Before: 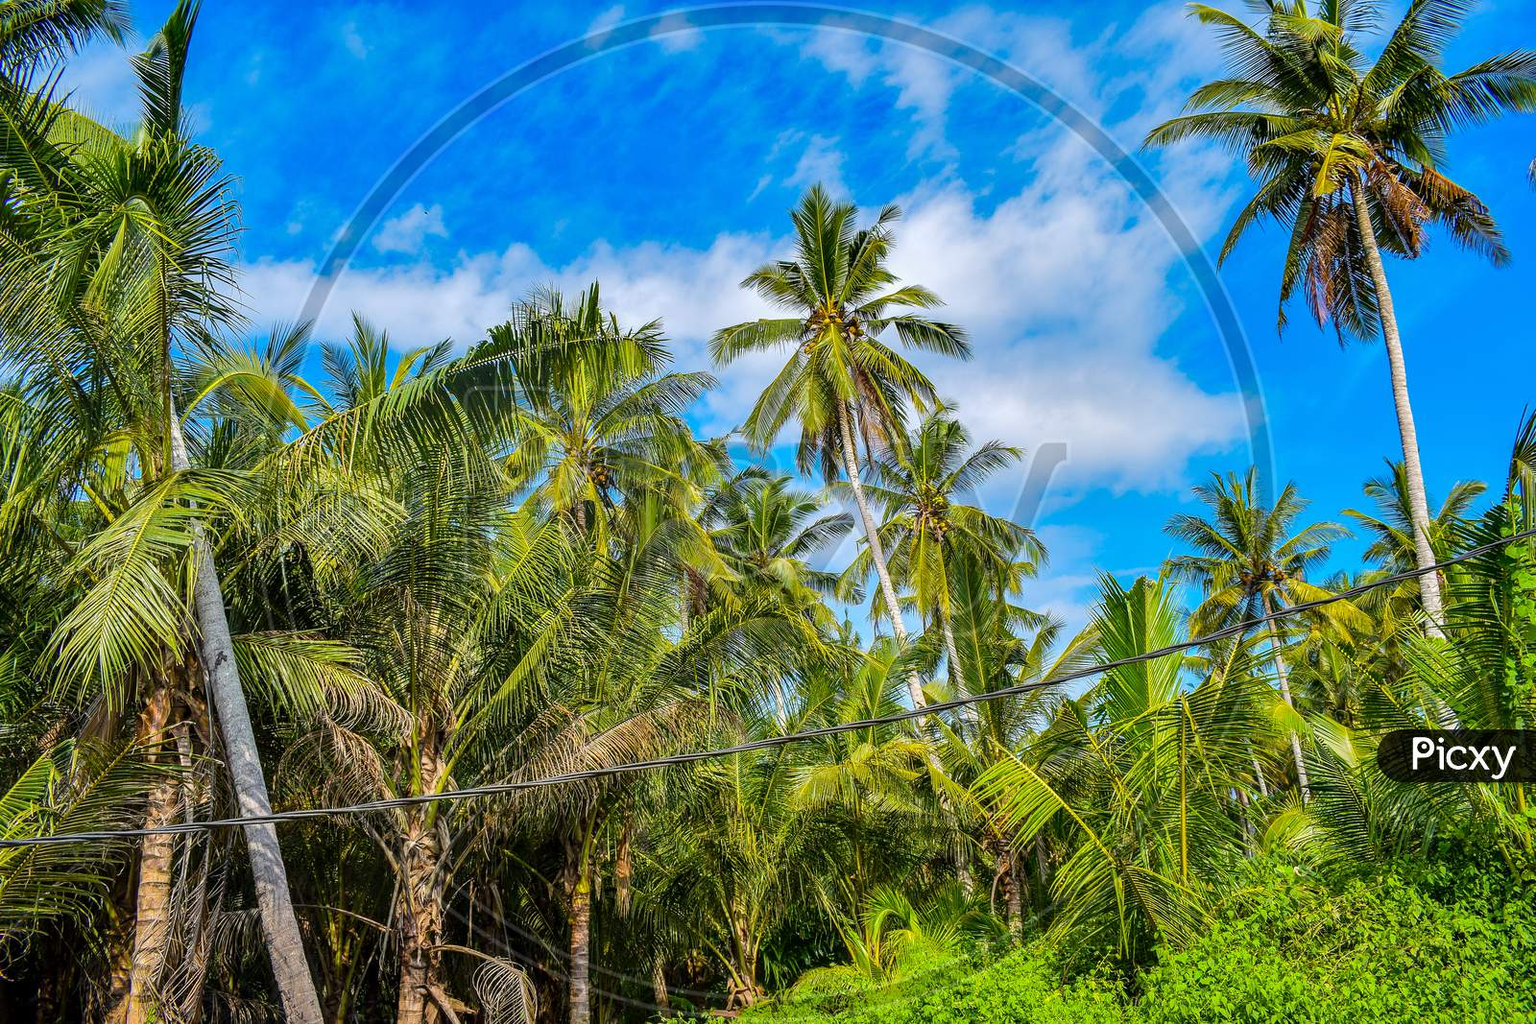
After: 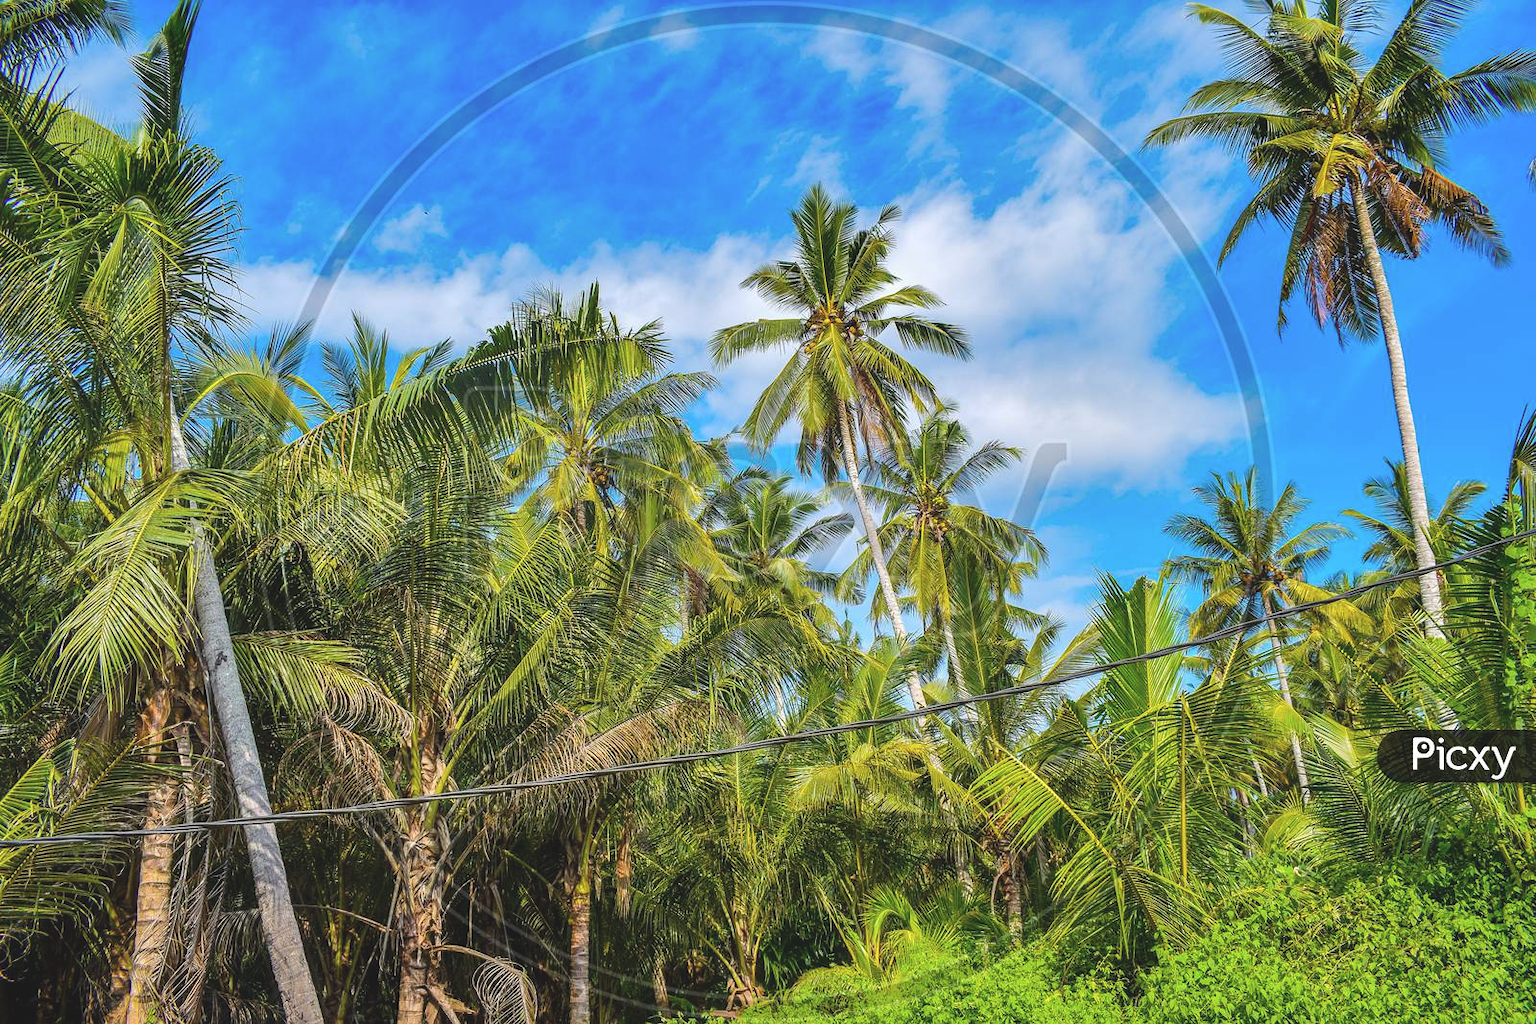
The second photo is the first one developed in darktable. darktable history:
exposure: compensate highlight preservation false
color balance: lift [1.007, 1, 1, 1], gamma [1.097, 1, 1, 1]
